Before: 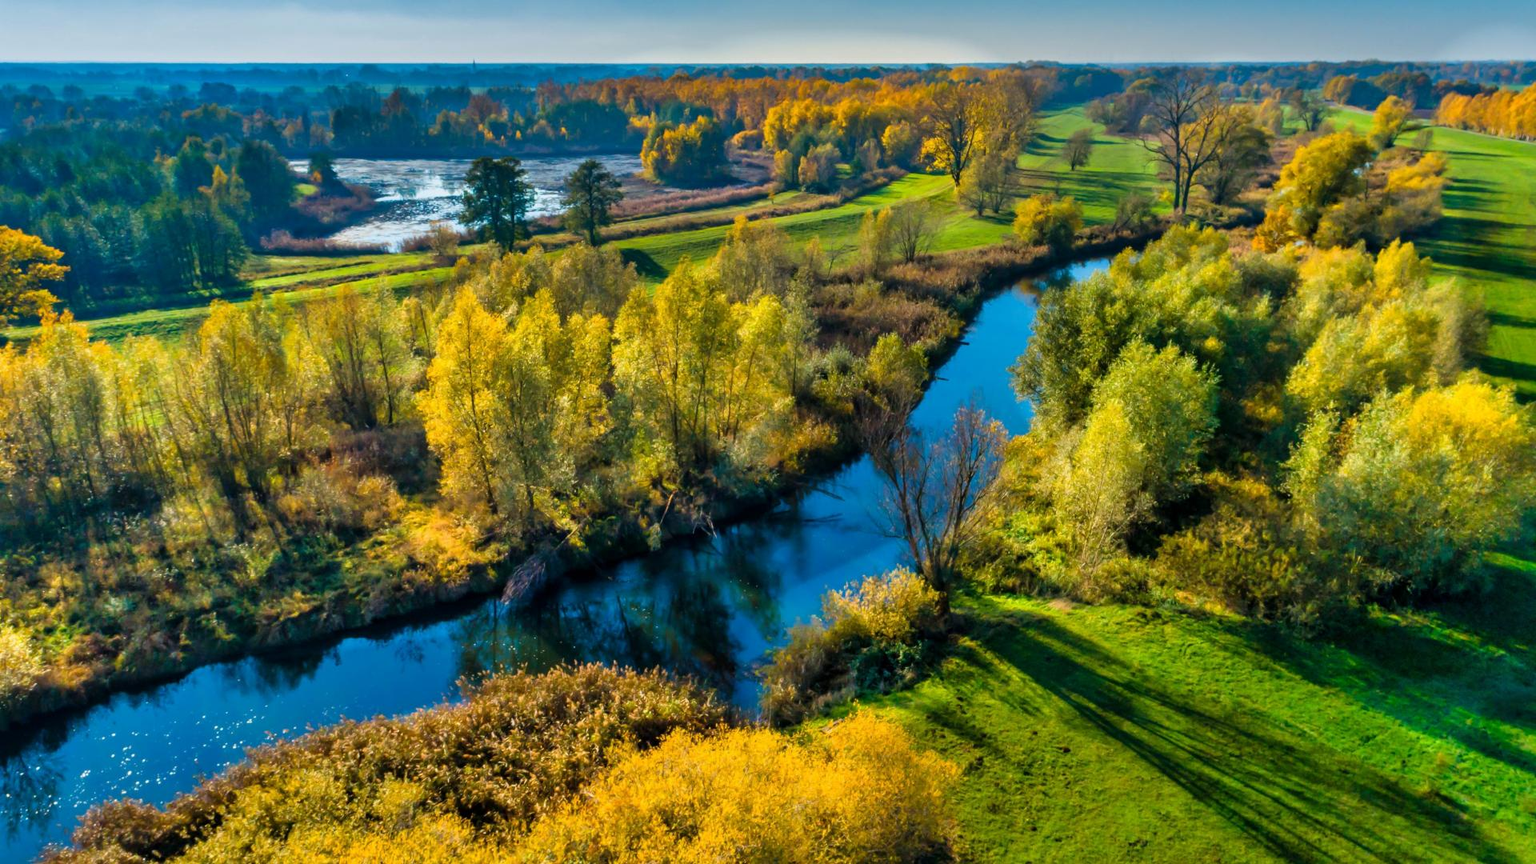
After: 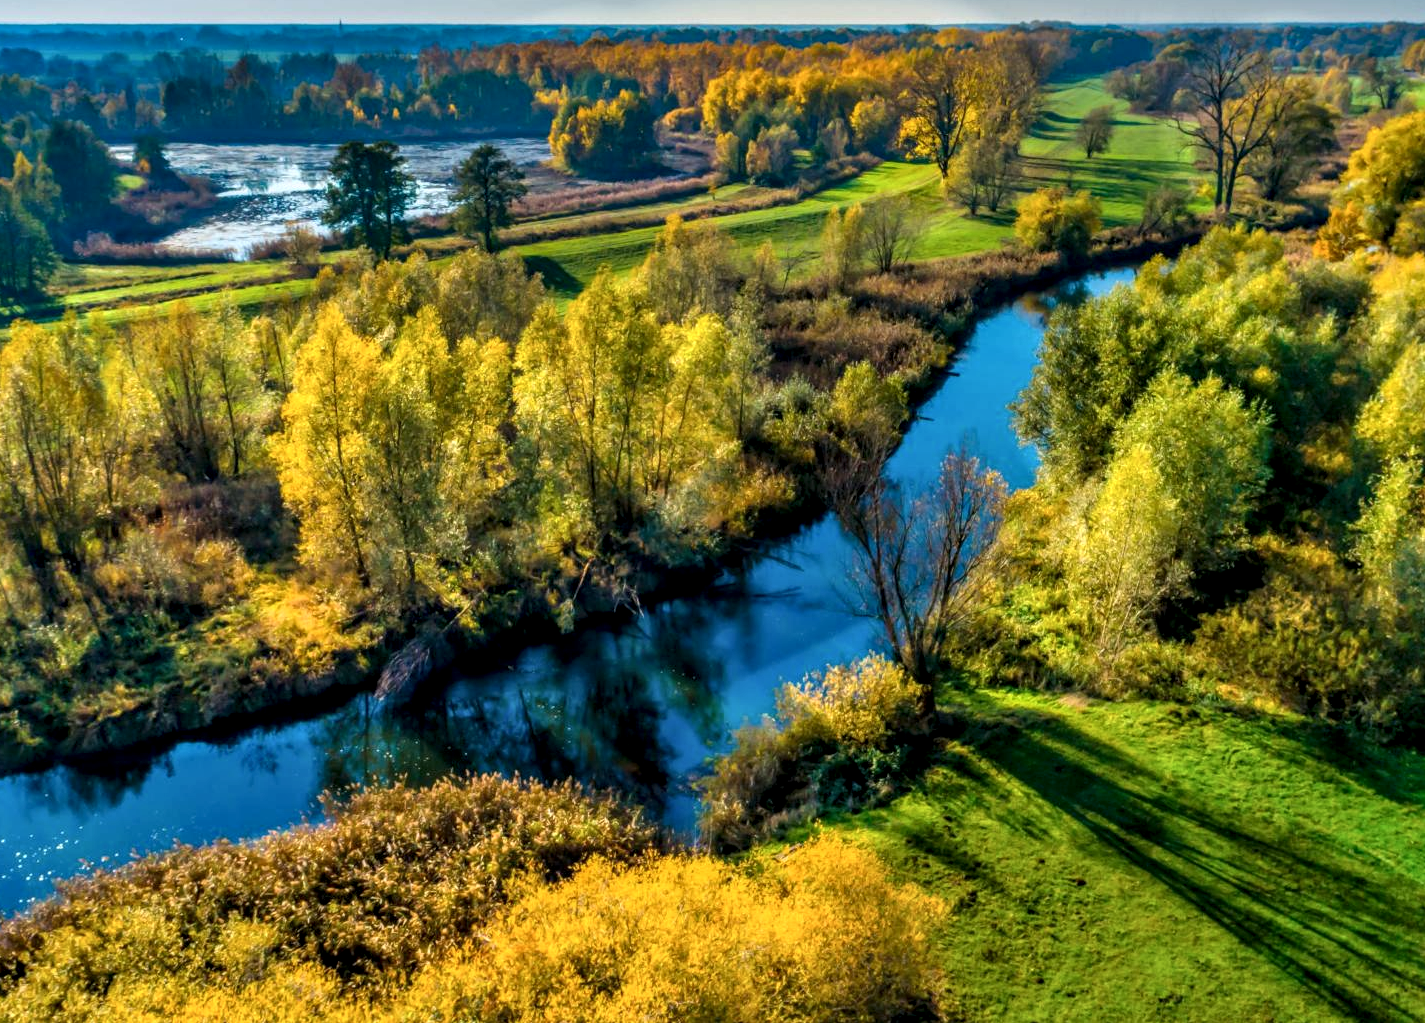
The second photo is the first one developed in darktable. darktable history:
local contrast: detail 140%
crop and rotate: left 13.15%, top 5.251%, right 12.609%
